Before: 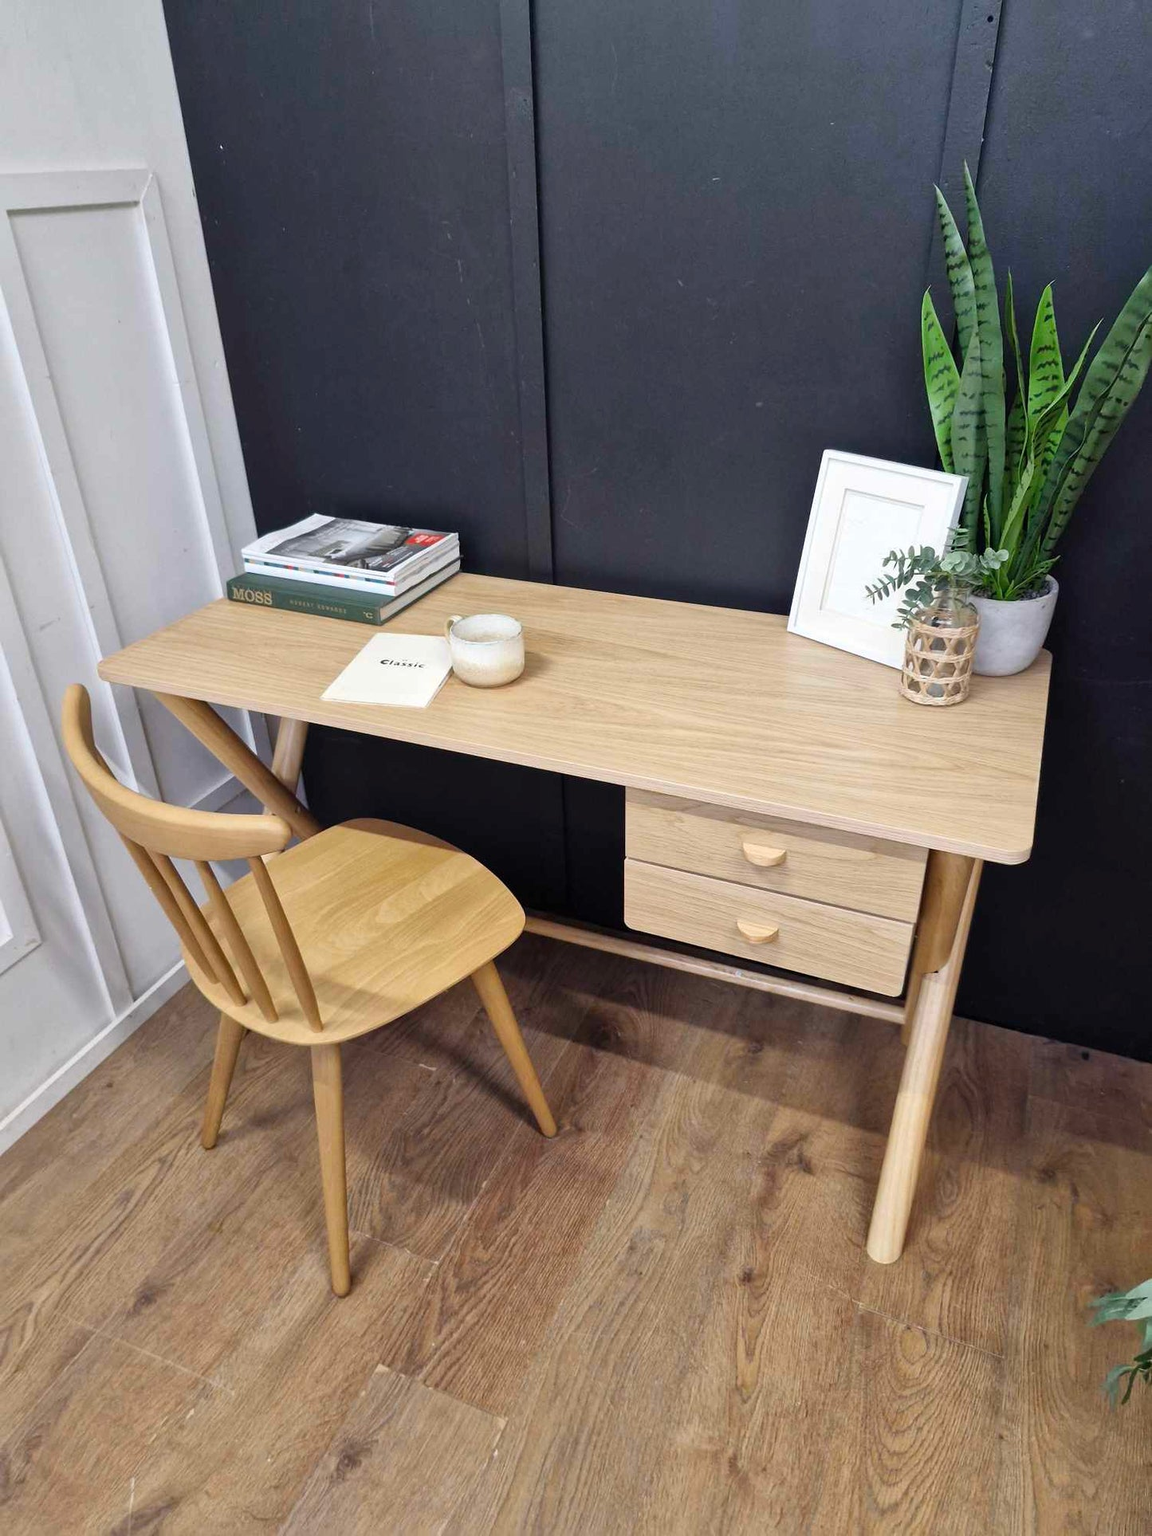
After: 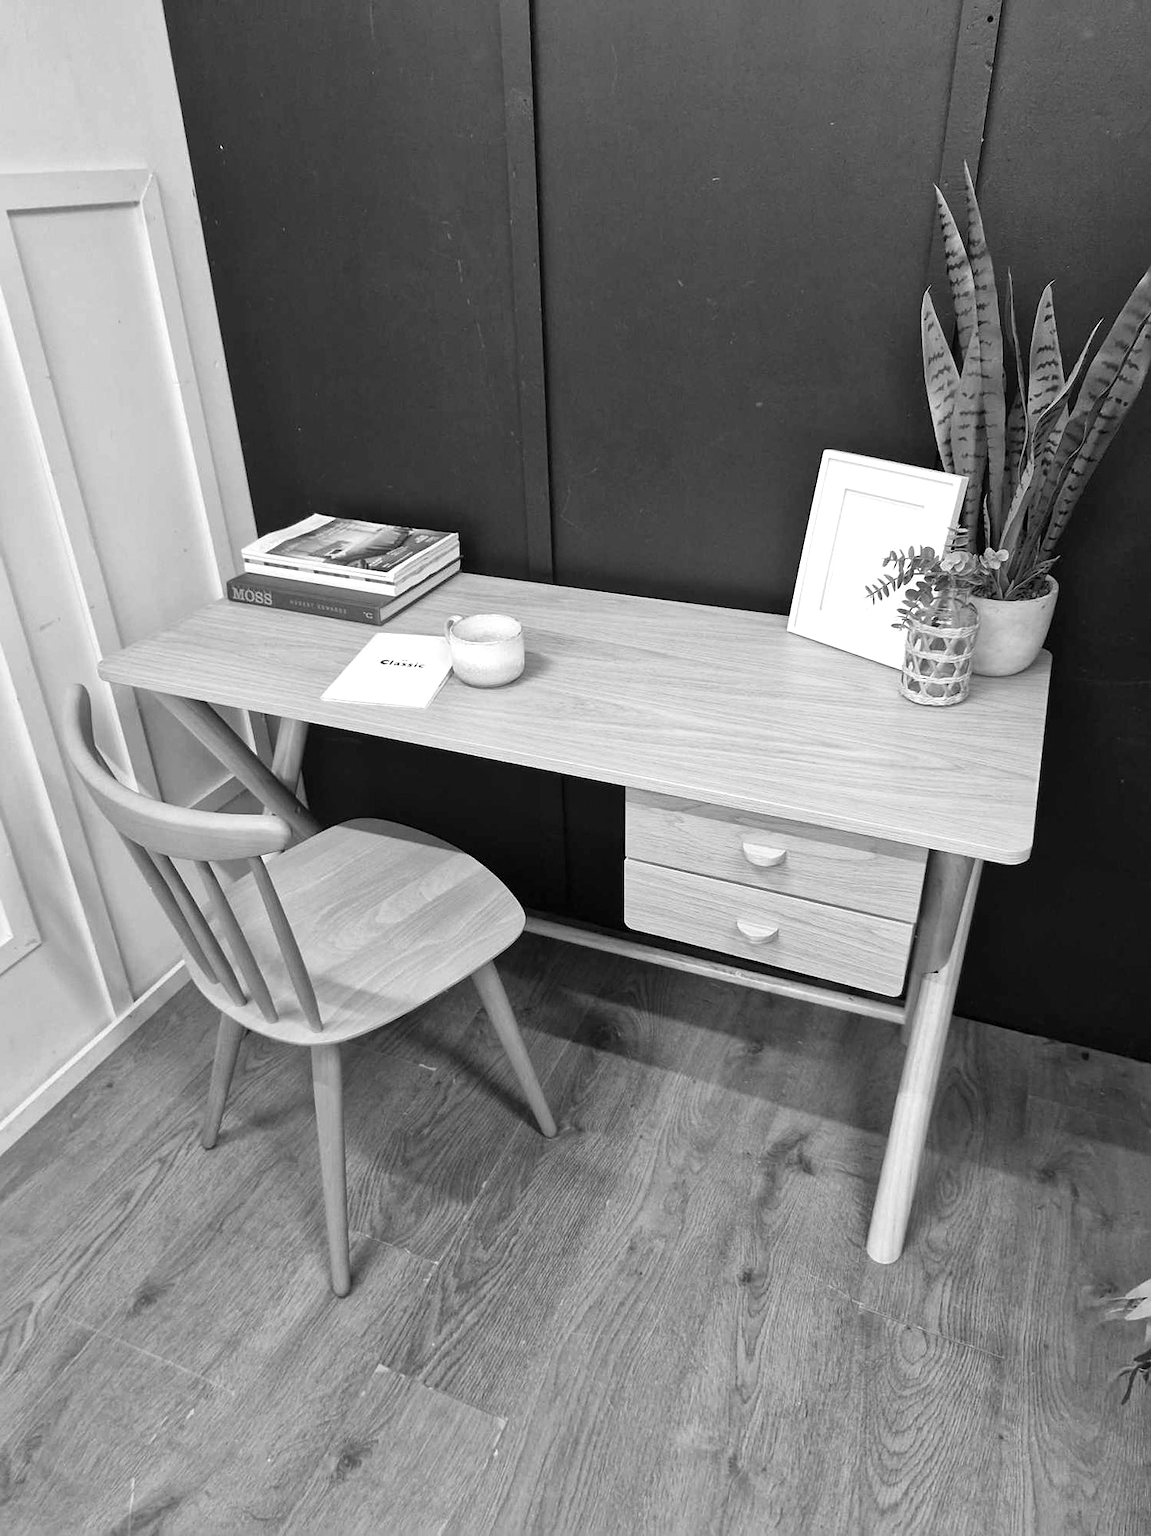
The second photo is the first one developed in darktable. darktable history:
monochrome: on, module defaults
exposure: black level correction 0, exposure 0.2 EV, compensate exposure bias true, compensate highlight preservation false
sharpen: amount 0.2
